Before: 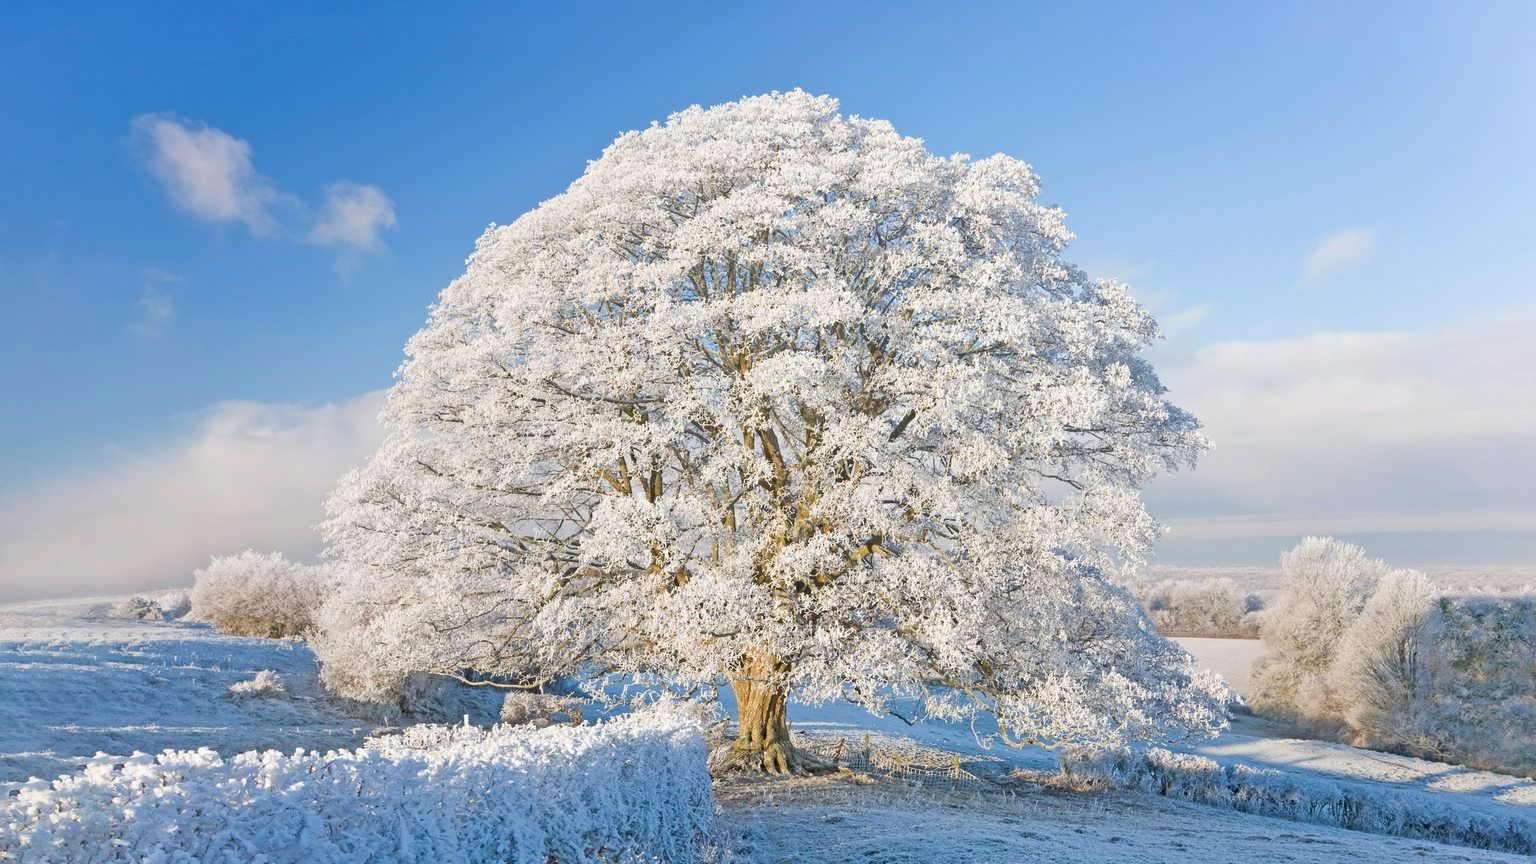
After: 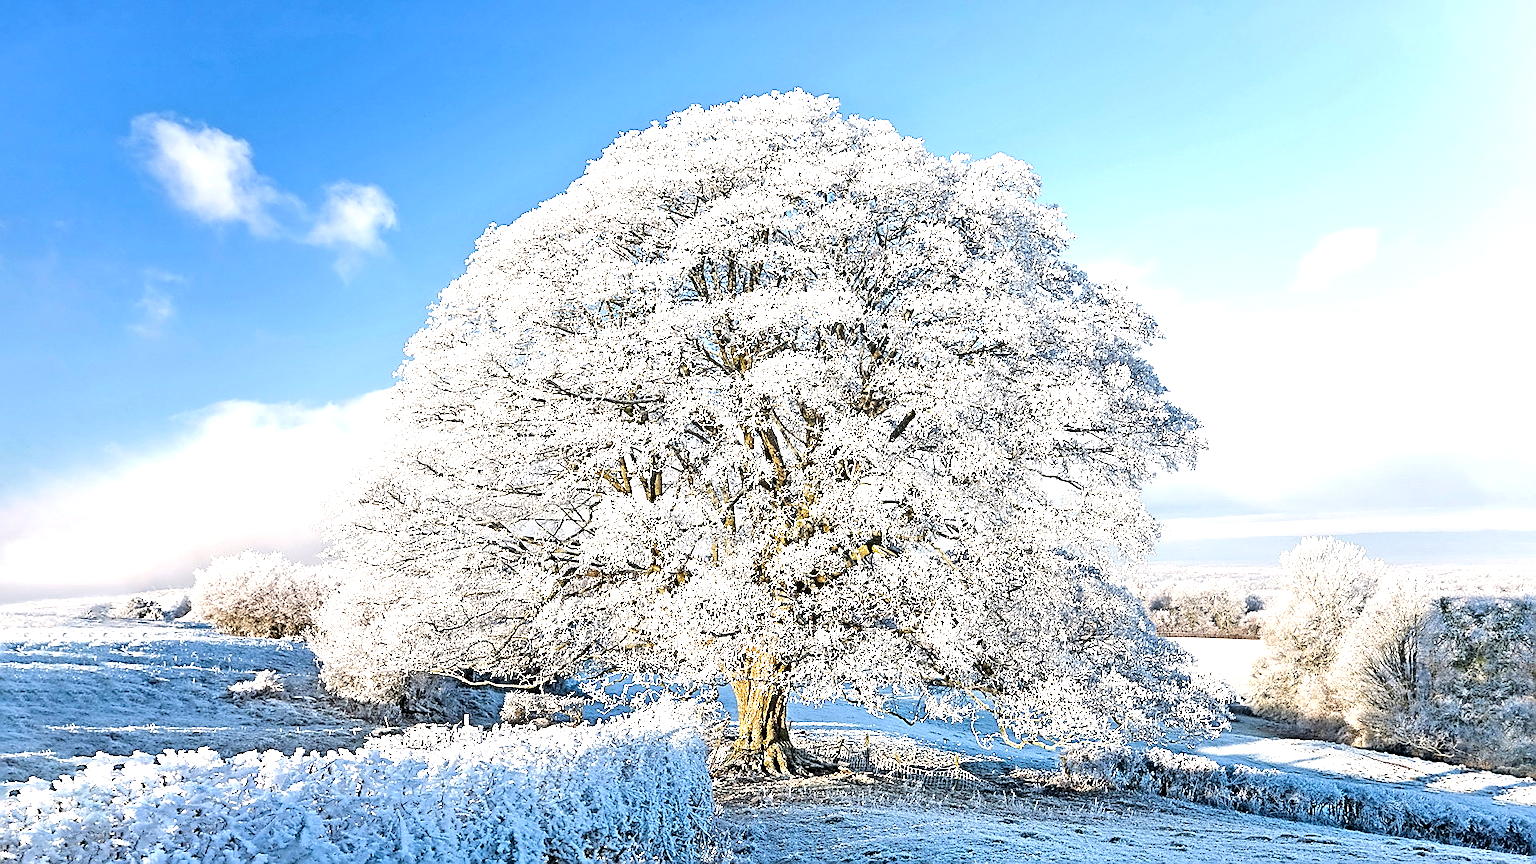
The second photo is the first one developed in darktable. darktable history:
sharpen: radius 1.4, amount 1.25, threshold 0.7
tone equalizer: -8 EV -1.08 EV, -7 EV -1.01 EV, -6 EV -0.867 EV, -5 EV -0.578 EV, -3 EV 0.578 EV, -2 EV 0.867 EV, -1 EV 1.01 EV, +0 EV 1.08 EV, edges refinement/feathering 500, mask exposure compensation -1.57 EV, preserve details no
contrast equalizer: y [[0.586, 0.584, 0.576, 0.565, 0.552, 0.539], [0.5 ×6], [0.97, 0.959, 0.919, 0.859, 0.789, 0.717], [0 ×6], [0 ×6]]
